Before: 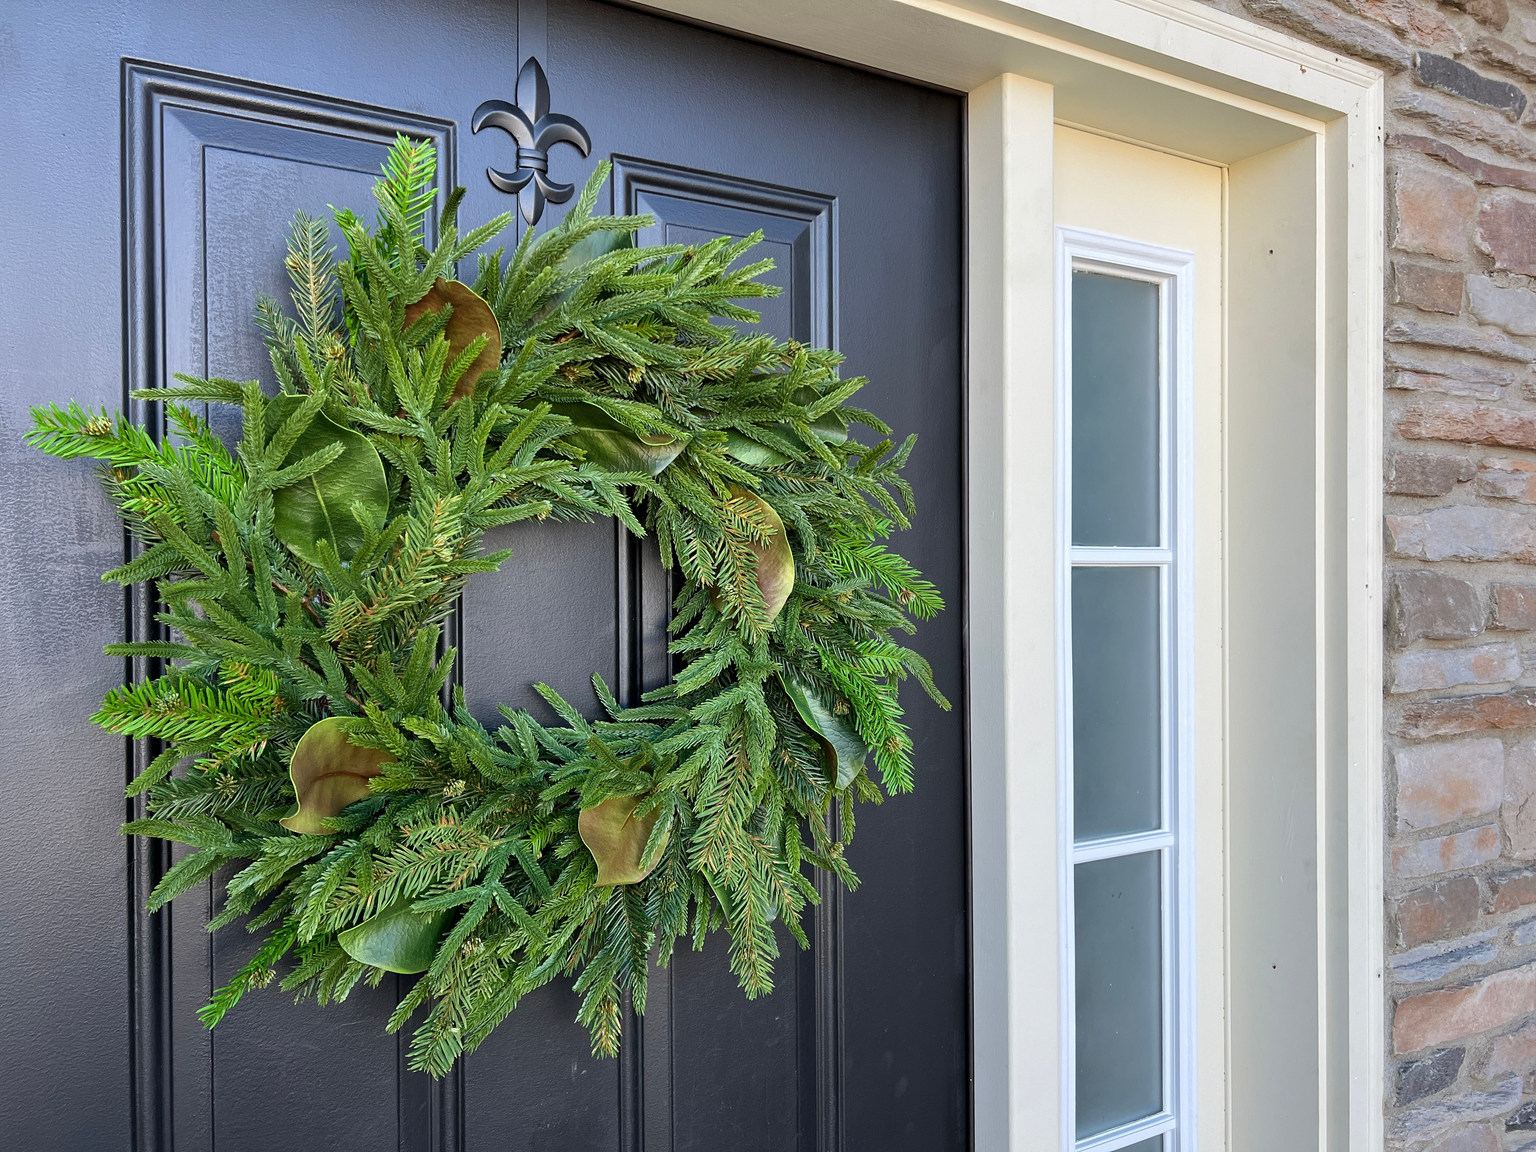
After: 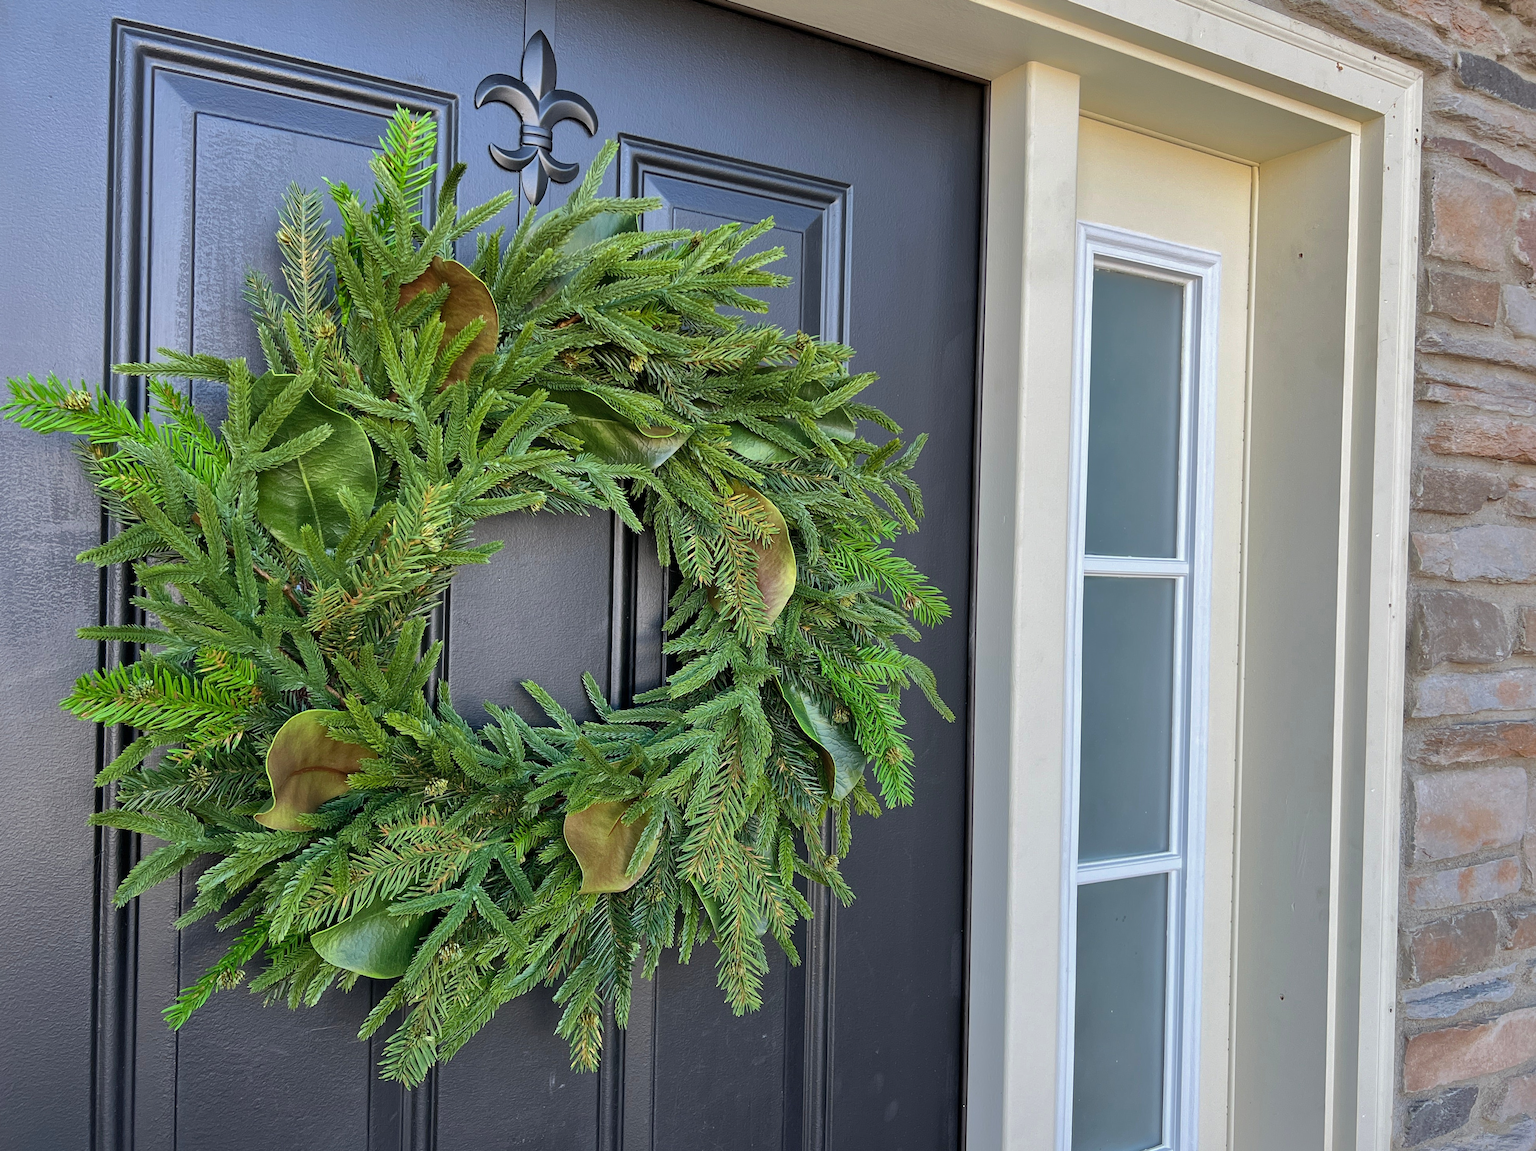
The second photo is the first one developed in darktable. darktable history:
crop and rotate: angle -1.69°
shadows and highlights: shadows 40, highlights -60
